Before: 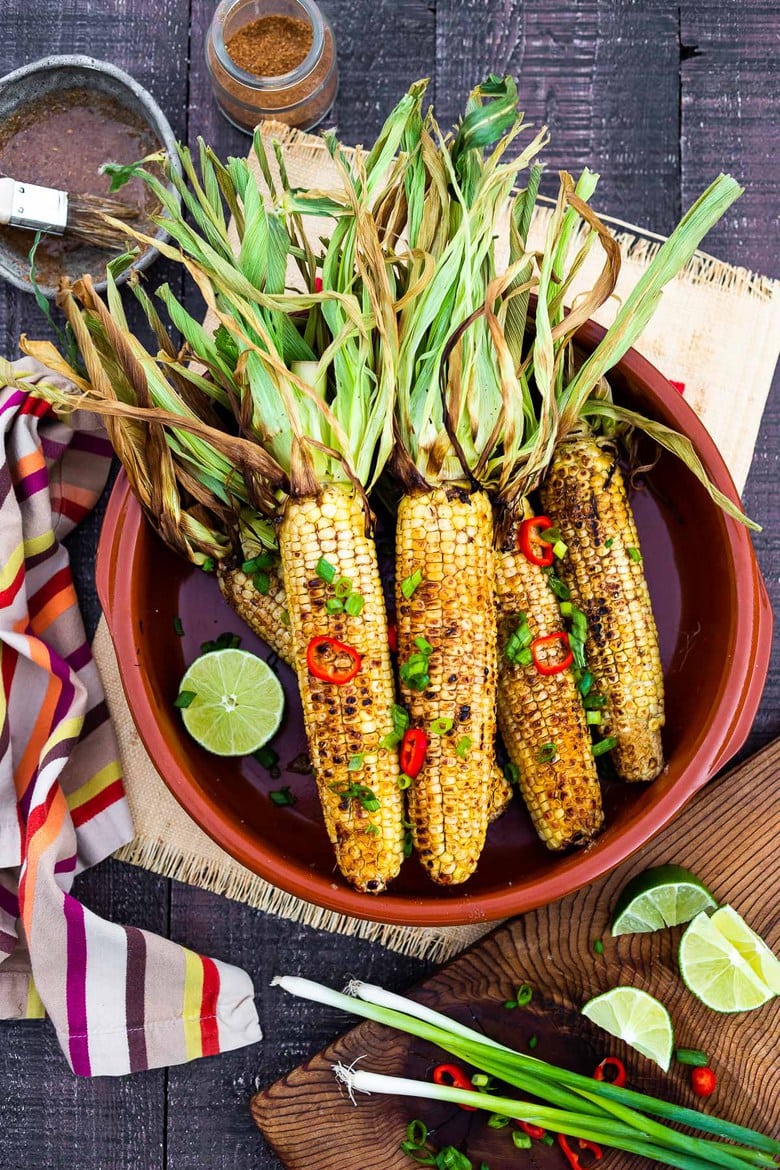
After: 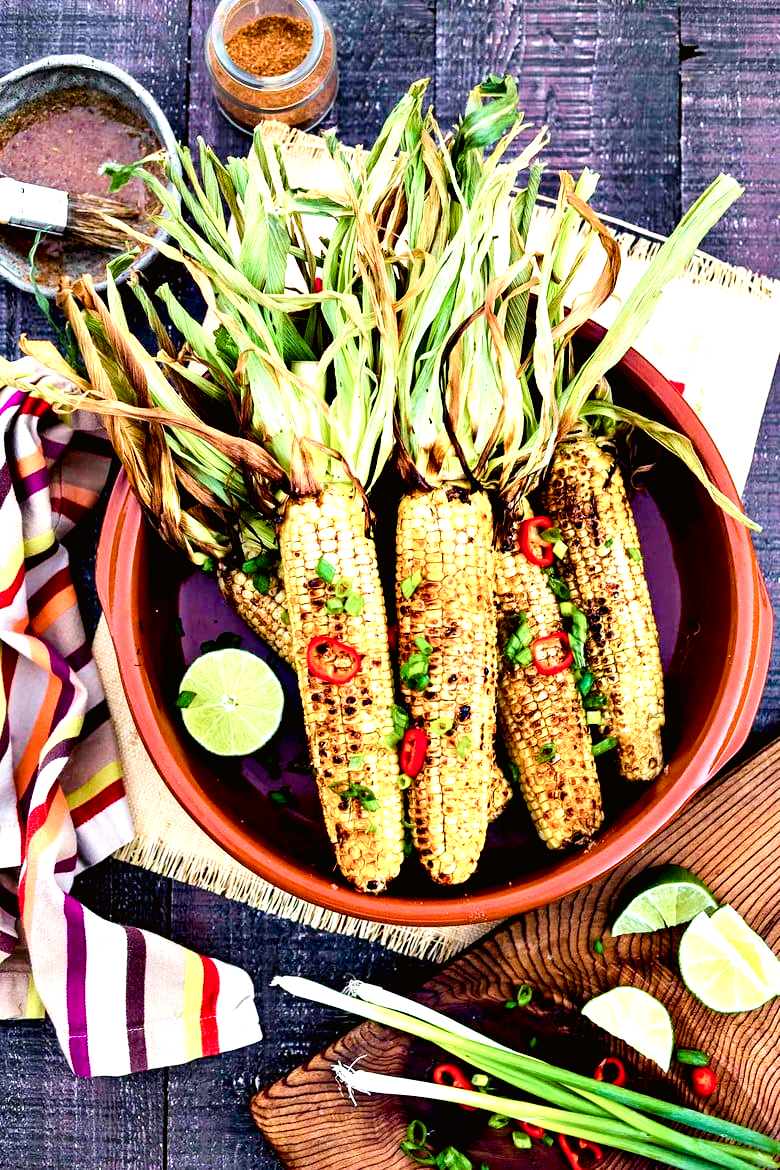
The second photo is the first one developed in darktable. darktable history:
color balance rgb: linear chroma grading › global chroma 0.568%, perceptual saturation grading › global saturation 0.774%, perceptual saturation grading › highlights -32.724%, perceptual saturation grading › mid-tones 5.269%, perceptual saturation grading › shadows 17.488%, perceptual brilliance grading › global brilliance 10.116%, perceptual brilliance grading › shadows 15.391%, global vibrance 20%
contrast equalizer: octaves 7, y [[0.6 ×6], [0.55 ×6], [0 ×6], [0 ×6], [0 ×6]]
tone curve: curves: ch0 [(0, 0.01) (0.052, 0.045) (0.136, 0.133) (0.29, 0.332) (0.453, 0.531) (0.676, 0.751) (0.89, 0.919) (1, 1)]; ch1 [(0, 0) (0.094, 0.081) (0.285, 0.299) (0.385, 0.403) (0.447, 0.429) (0.495, 0.496) (0.544, 0.552) (0.589, 0.612) (0.722, 0.728) (1, 1)]; ch2 [(0, 0) (0.257, 0.217) (0.43, 0.421) (0.498, 0.507) (0.531, 0.544) (0.56, 0.579) (0.625, 0.642) (1, 1)], color space Lab, independent channels, preserve colors none
